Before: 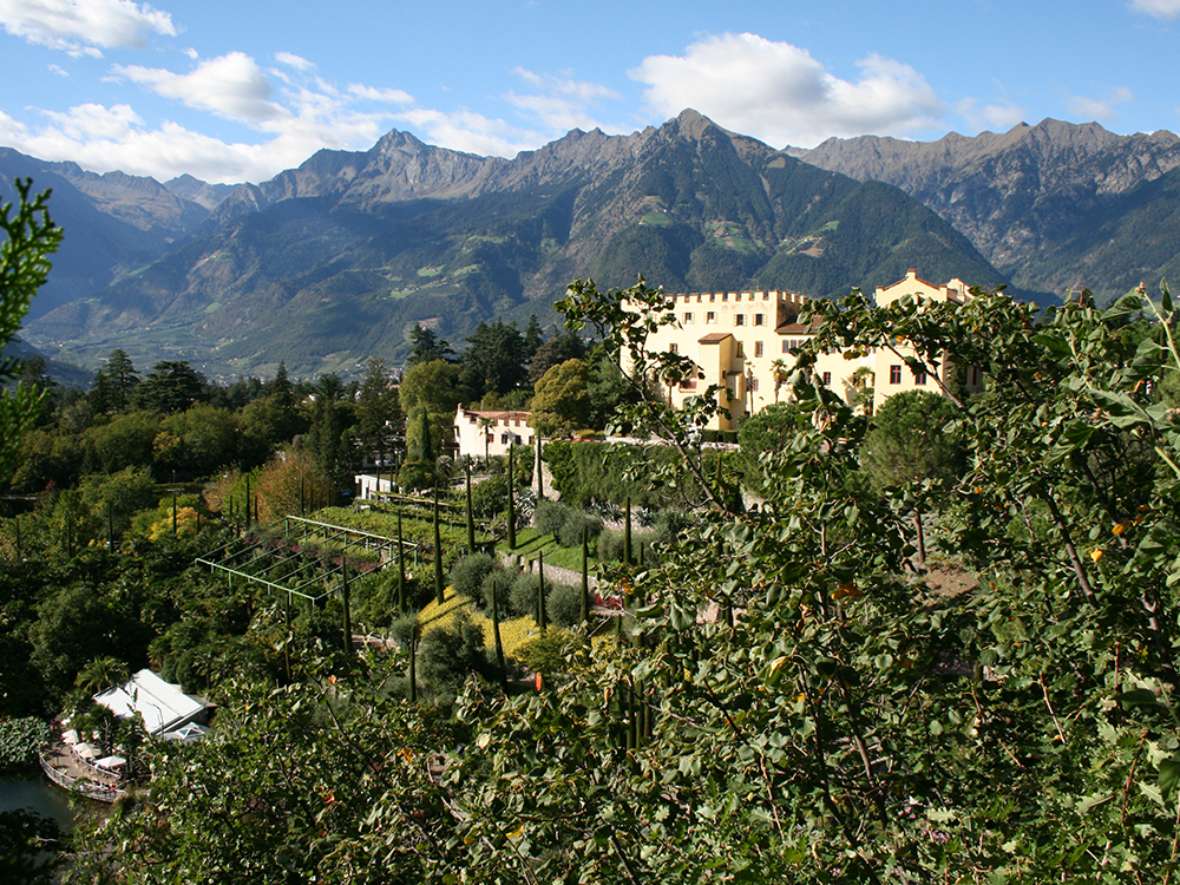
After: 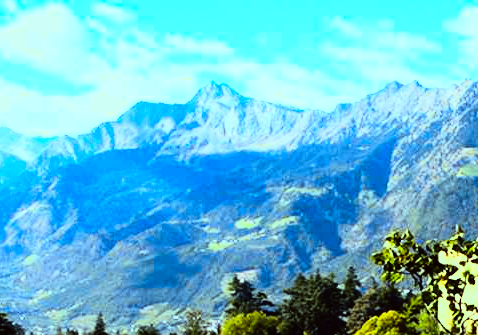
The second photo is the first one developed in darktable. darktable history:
white balance: red 1, blue 1
color correction: highlights a* -0.95, highlights b* 4.5, shadows a* 3.55
rgb curve: curves: ch0 [(0, 0) (0.21, 0.15) (0.24, 0.21) (0.5, 0.75) (0.75, 0.96) (0.89, 0.99) (1, 1)]; ch1 [(0, 0.02) (0.21, 0.13) (0.25, 0.2) (0.5, 0.67) (0.75, 0.9) (0.89, 0.97) (1, 1)]; ch2 [(0, 0.02) (0.21, 0.13) (0.25, 0.2) (0.5, 0.67) (0.75, 0.9) (0.89, 0.97) (1, 1)], compensate middle gray true
color contrast: green-magenta contrast 1.12, blue-yellow contrast 1.95, unbound 0
color balance: mode lift, gamma, gain (sRGB), lift [0.997, 0.979, 1.021, 1.011], gamma [1, 1.084, 0.916, 0.998], gain [1, 0.87, 1.13, 1.101], contrast 4.55%, contrast fulcrum 38.24%, output saturation 104.09%
crop: left 15.452%, top 5.459%, right 43.956%, bottom 56.62%
